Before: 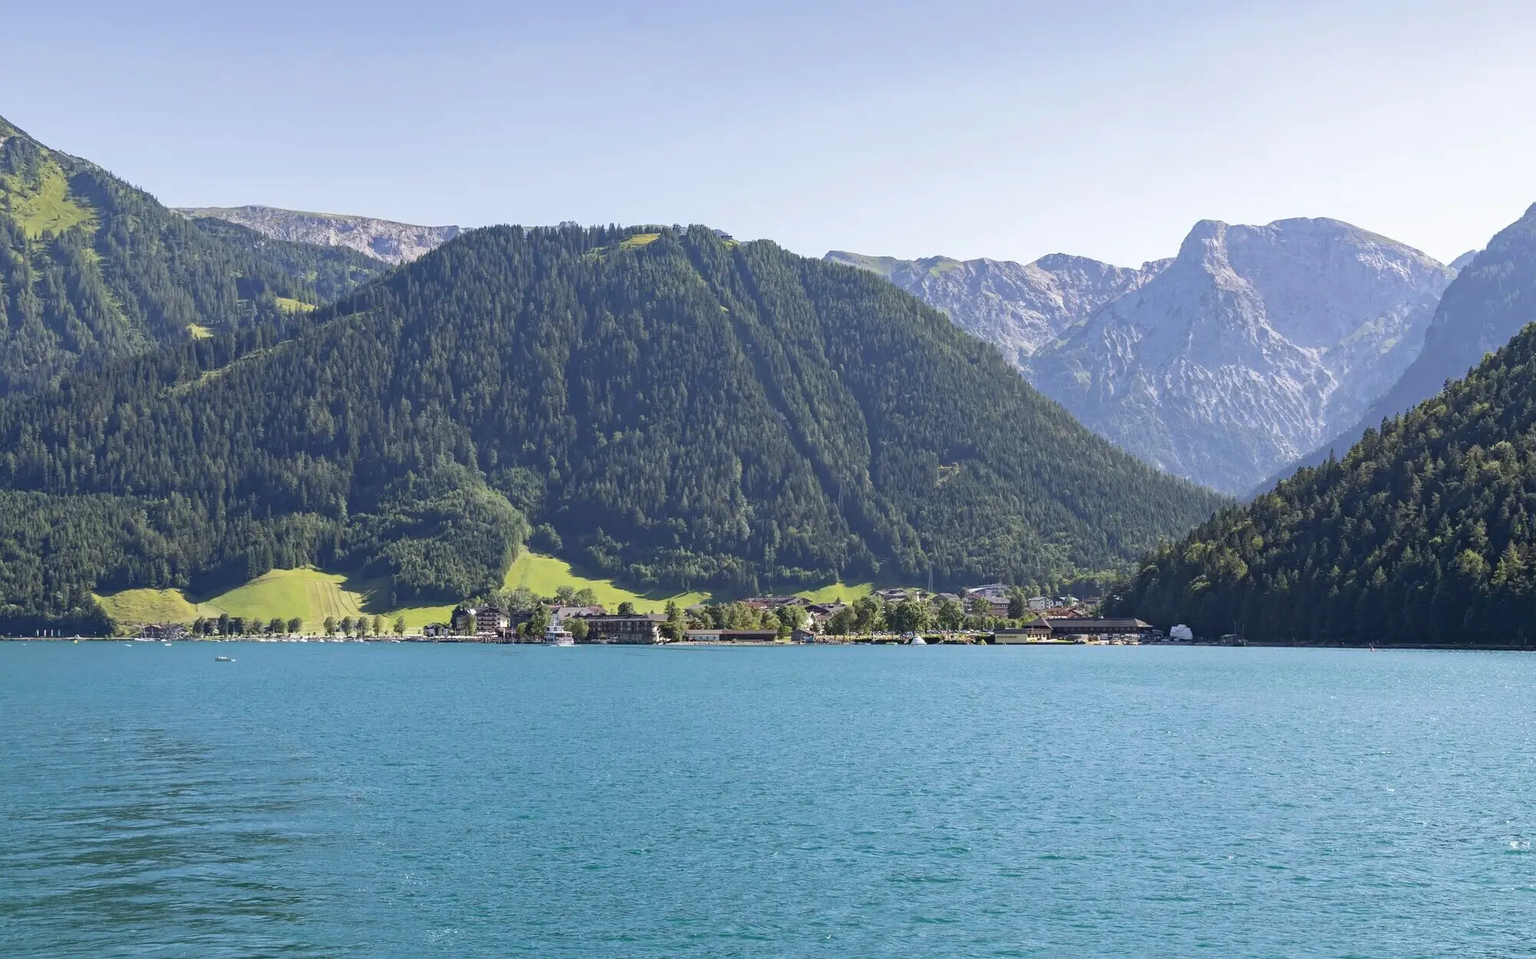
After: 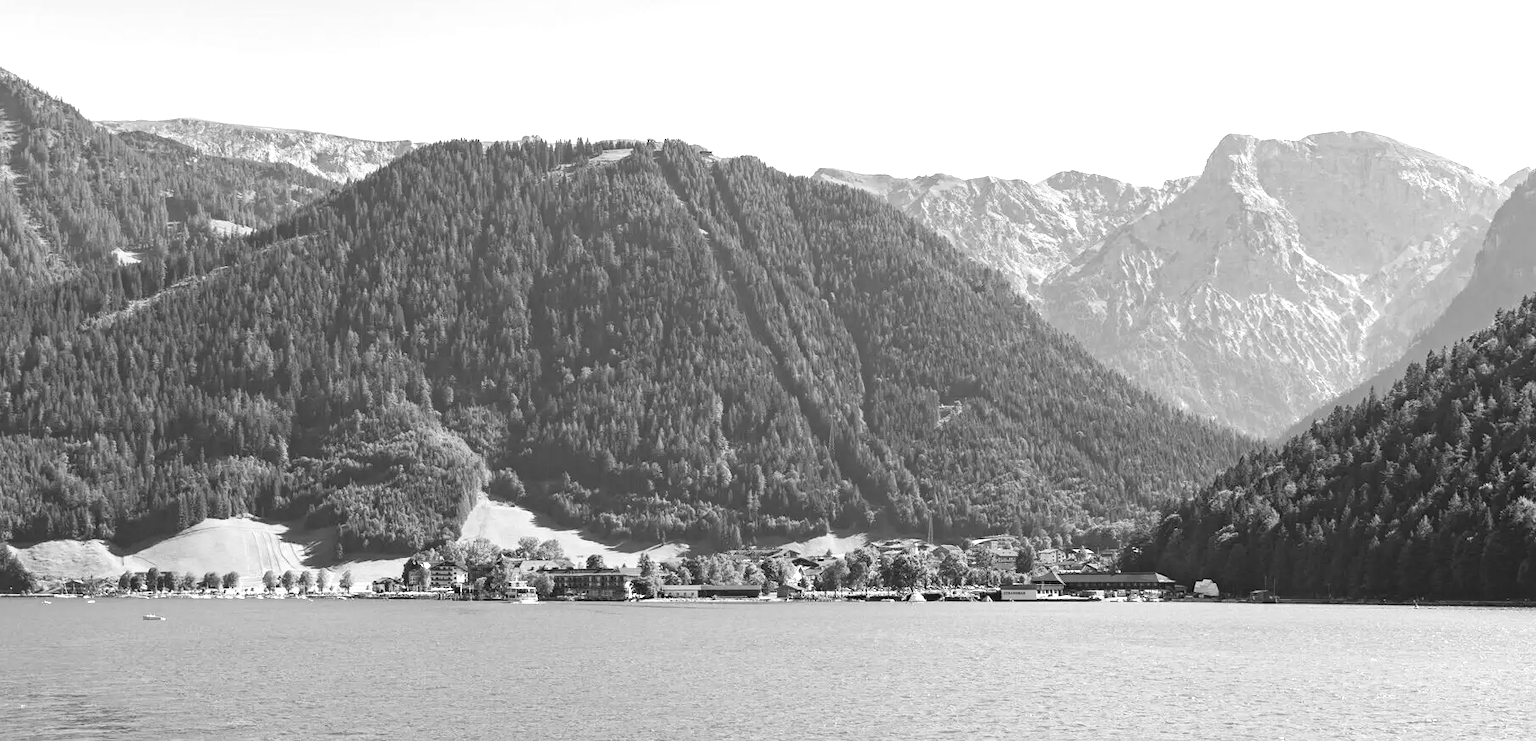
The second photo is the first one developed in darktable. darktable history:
contrast brightness saturation: contrast 0.11, saturation -0.17
white balance: red 0.926, green 1.003, blue 1.133
exposure: black level correction 0, exposure 0.7 EV, compensate exposure bias true, compensate highlight preservation false
crop: left 5.596%, top 10.314%, right 3.534%, bottom 19.395%
monochrome: on, module defaults
